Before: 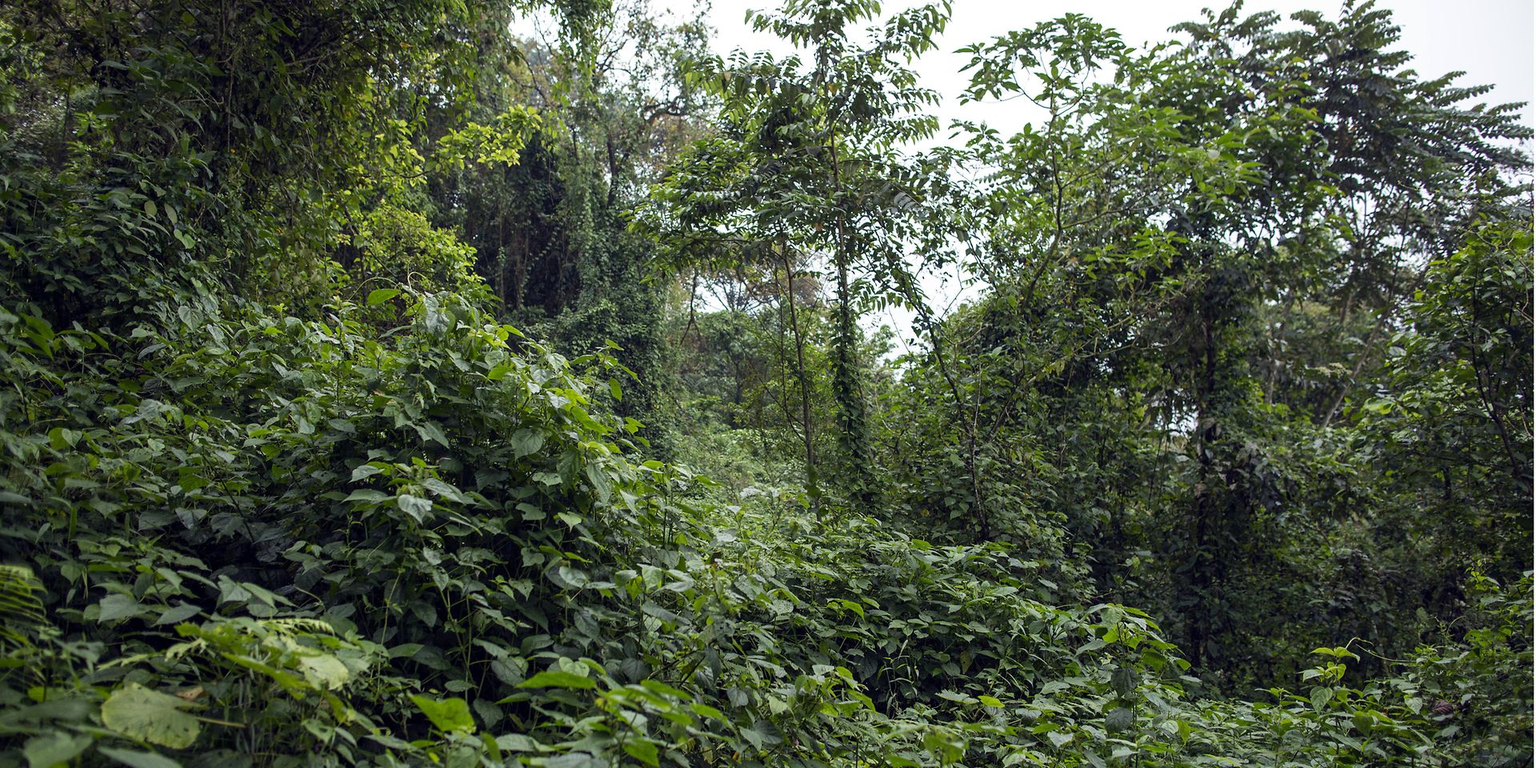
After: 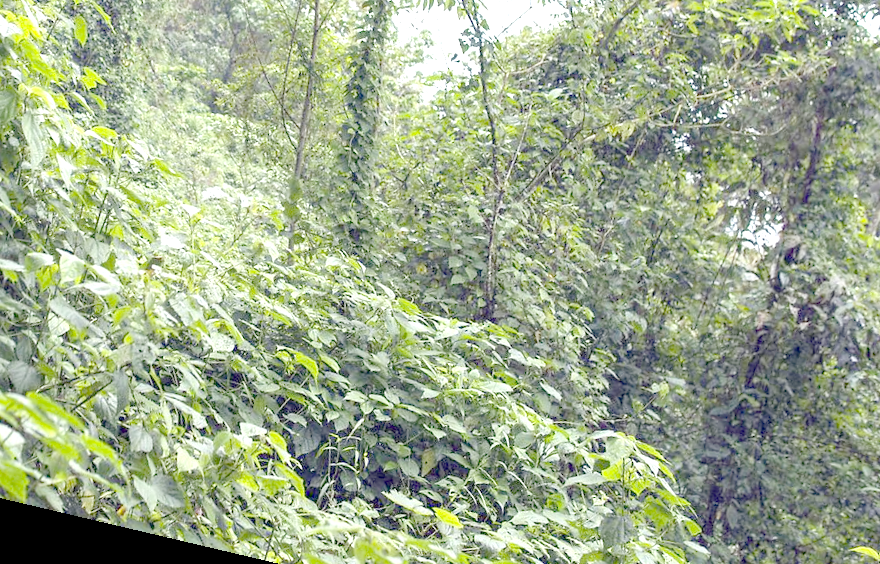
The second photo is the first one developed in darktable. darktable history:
rotate and perspective: rotation 13.27°, automatic cropping off
crop: left 37.221%, top 45.169%, right 20.63%, bottom 13.777%
white balance: emerald 1
exposure: exposure 0.648 EV
